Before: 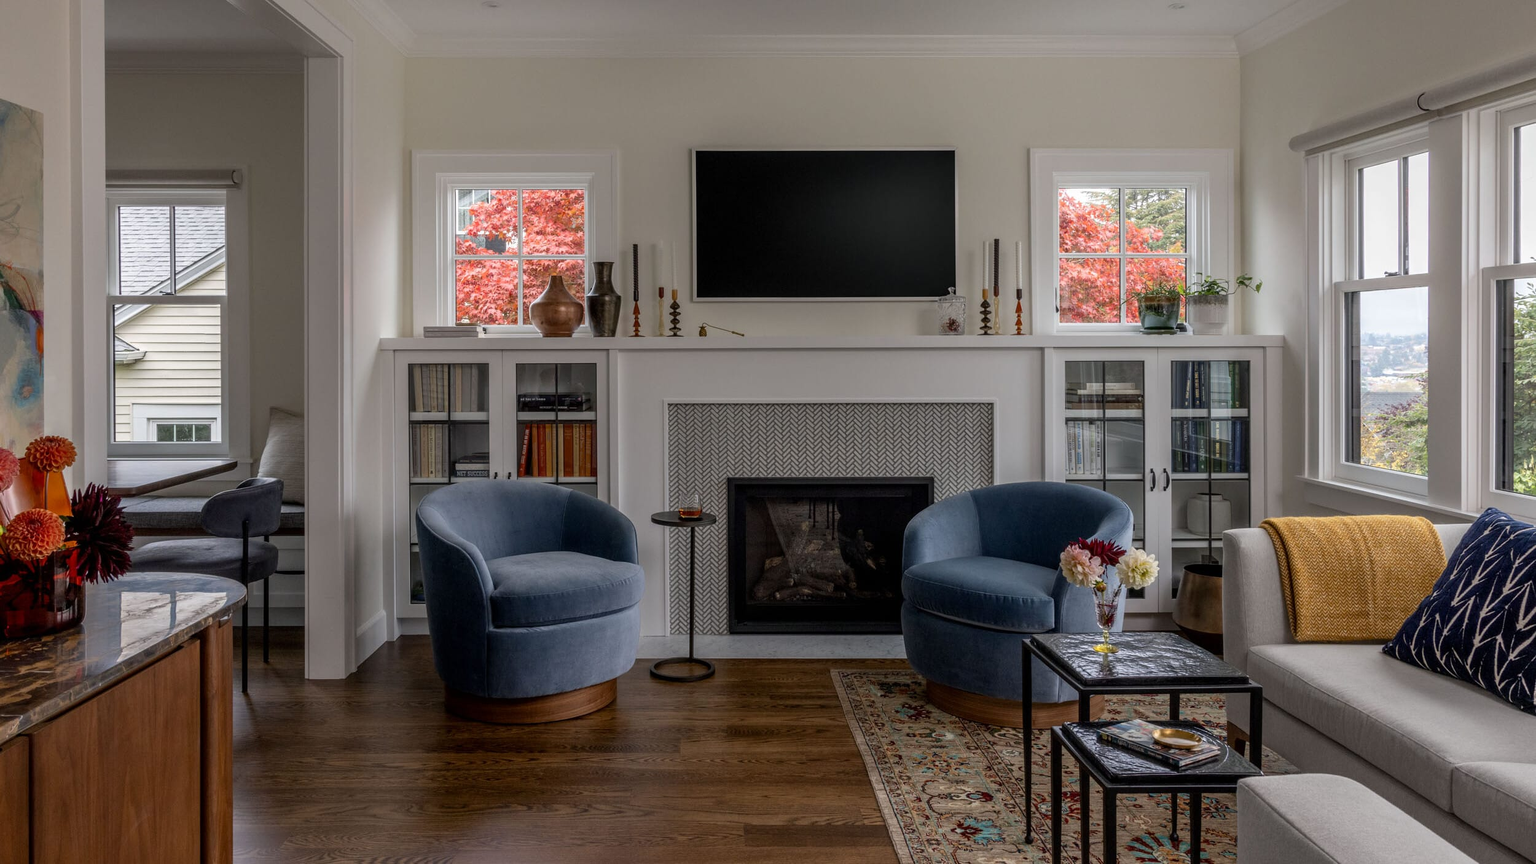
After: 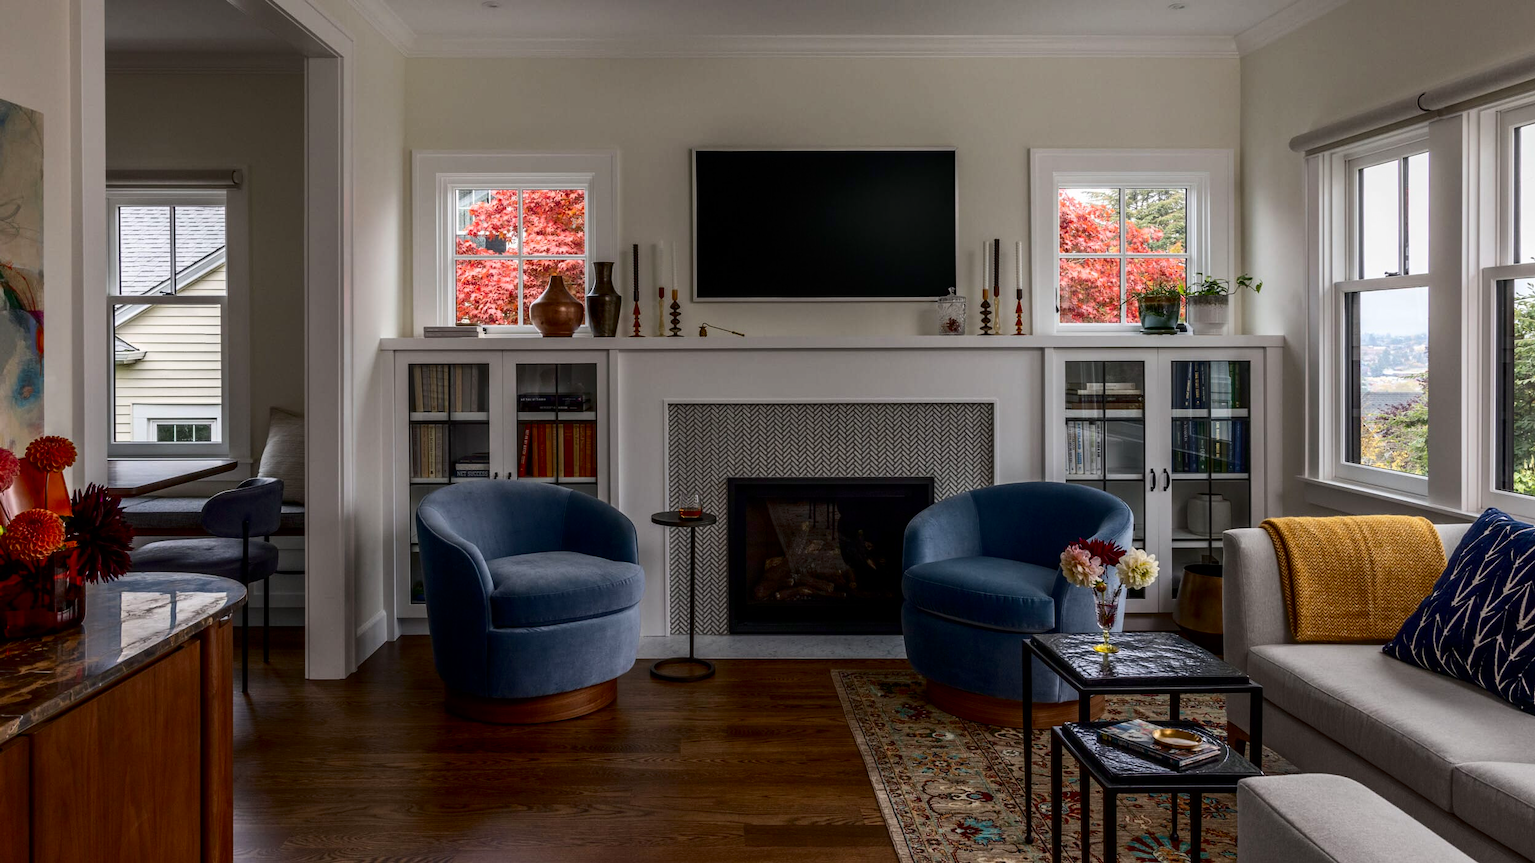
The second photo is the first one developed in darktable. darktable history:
contrast brightness saturation: contrast 0.187, brightness -0.113, saturation 0.205
